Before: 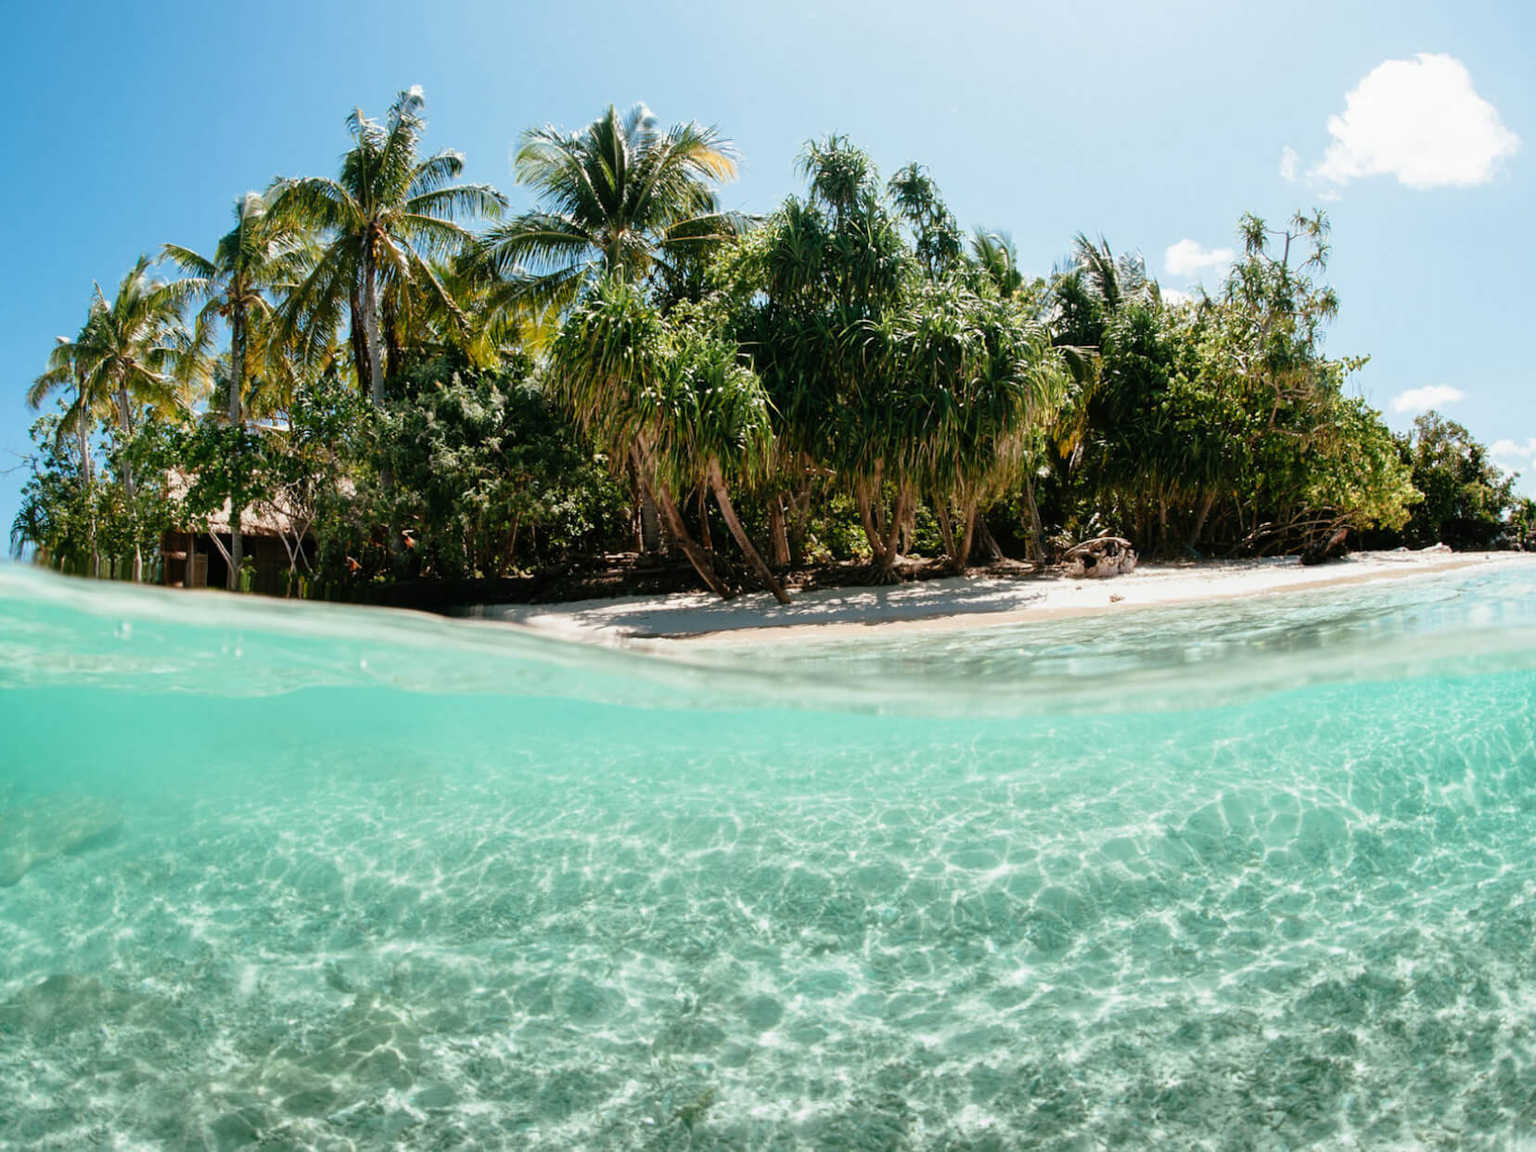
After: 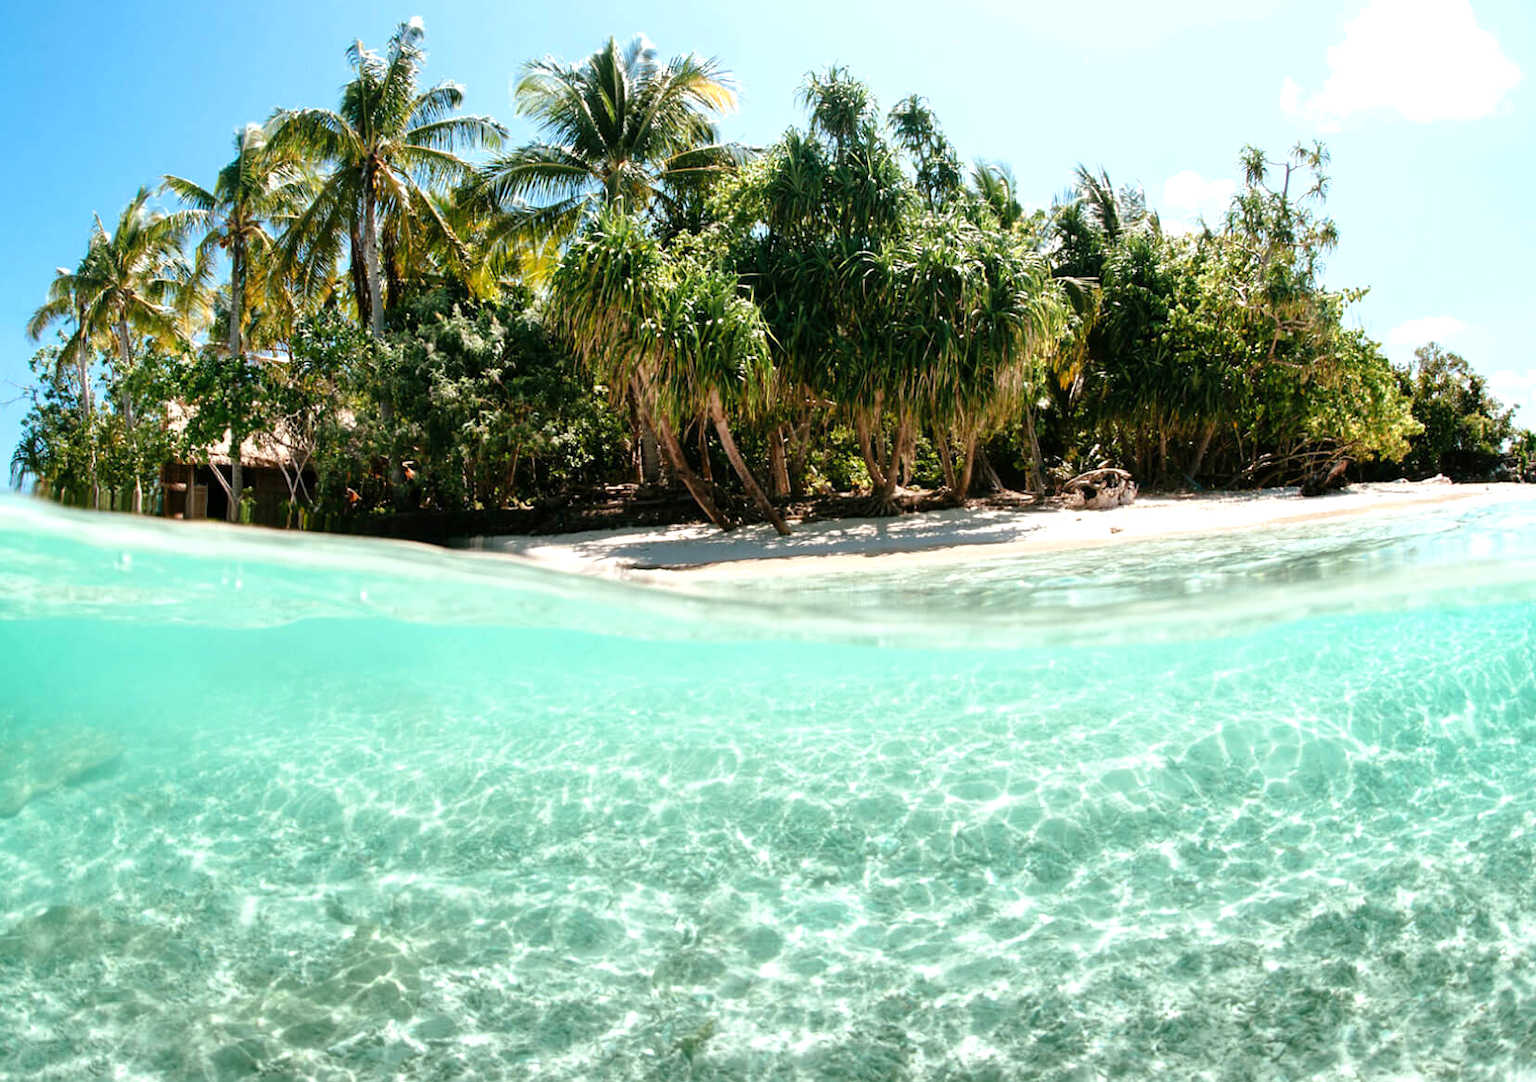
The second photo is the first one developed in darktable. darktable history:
crop and rotate: top 6.015%
exposure: black level correction 0.001, exposure 0.5 EV, compensate highlight preservation false
